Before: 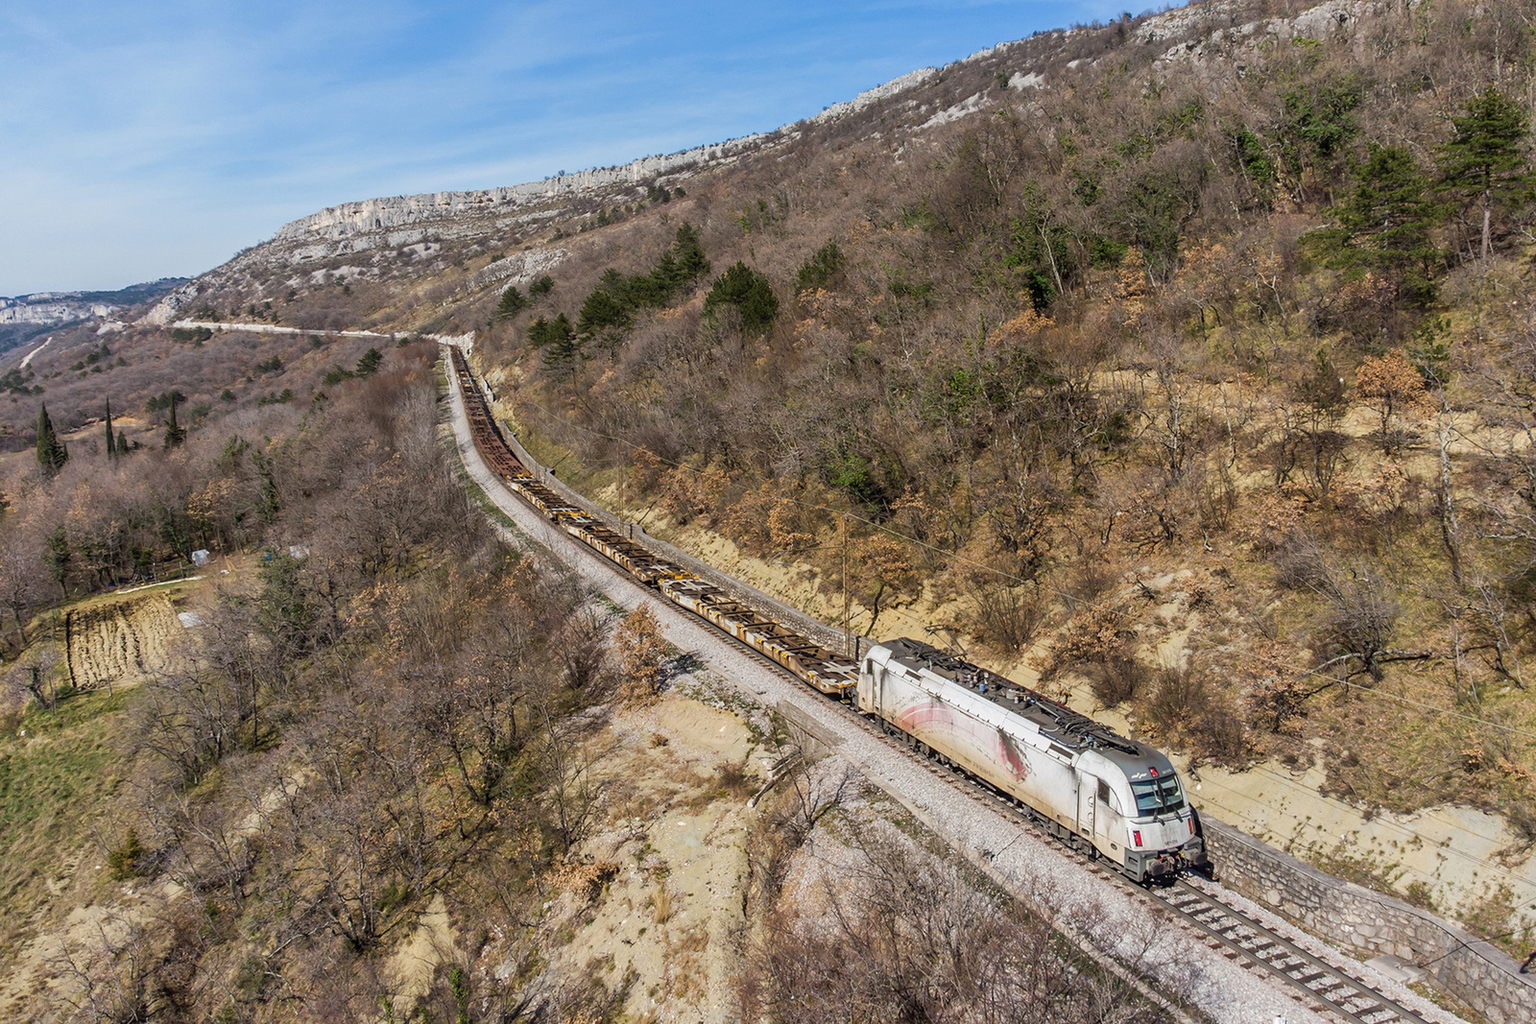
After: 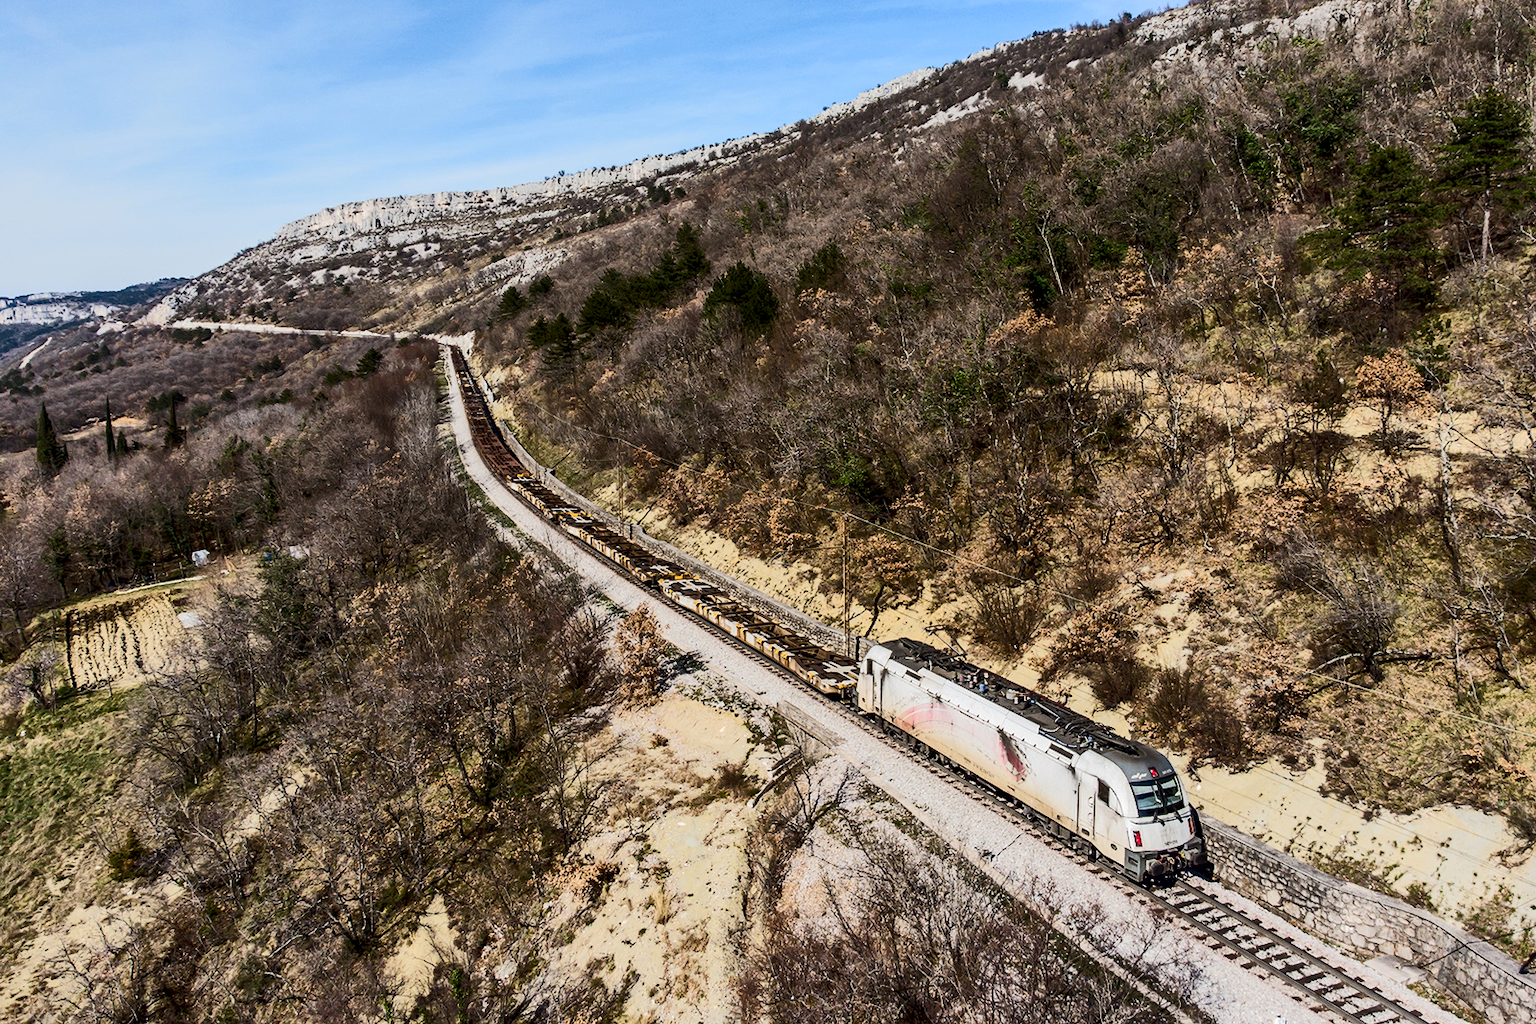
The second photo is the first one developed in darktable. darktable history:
tone curve: curves: ch0 [(0, 0) (0.003, 0.002) (0.011, 0.004) (0.025, 0.005) (0.044, 0.009) (0.069, 0.013) (0.1, 0.017) (0.136, 0.036) (0.177, 0.066) (0.224, 0.102) (0.277, 0.143) (0.335, 0.197) (0.399, 0.268) (0.468, 0.389) (0.543, 0.549) (0.623, 0.714) (0.709, 0.801) (0.801, 0.854) (0.898, 0.9) (1, 1)], color space Lab, independent channels, preserve colors none
local contrast: mode bilateral grid, contrast 19, coarseness 50, detail 119%, midtone range 0.2
shadows and highlights: radius 265.47, highlights color adjustment 49.58%, soften with gaussian
